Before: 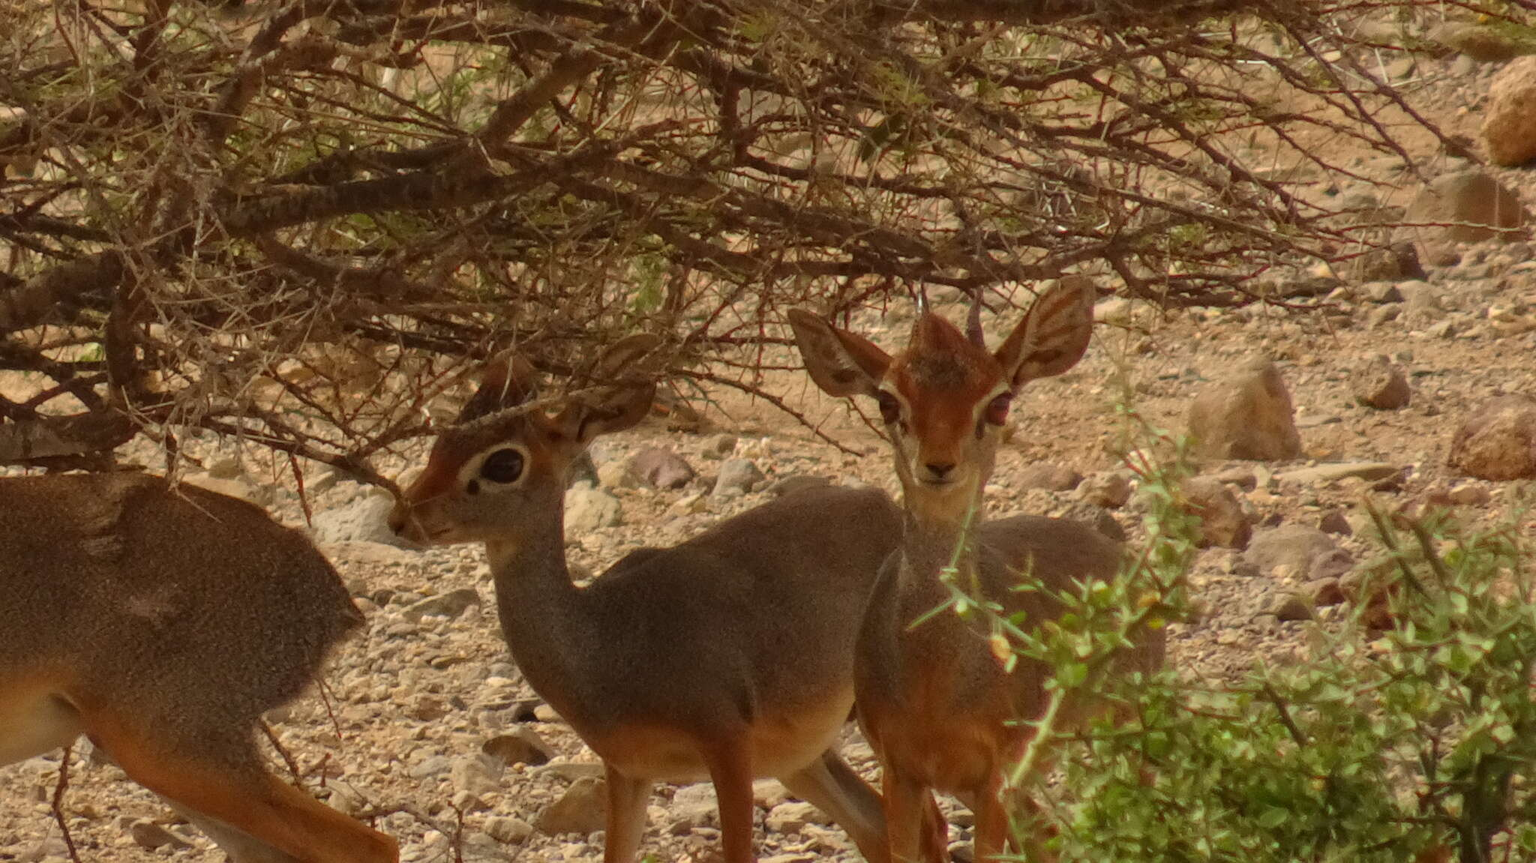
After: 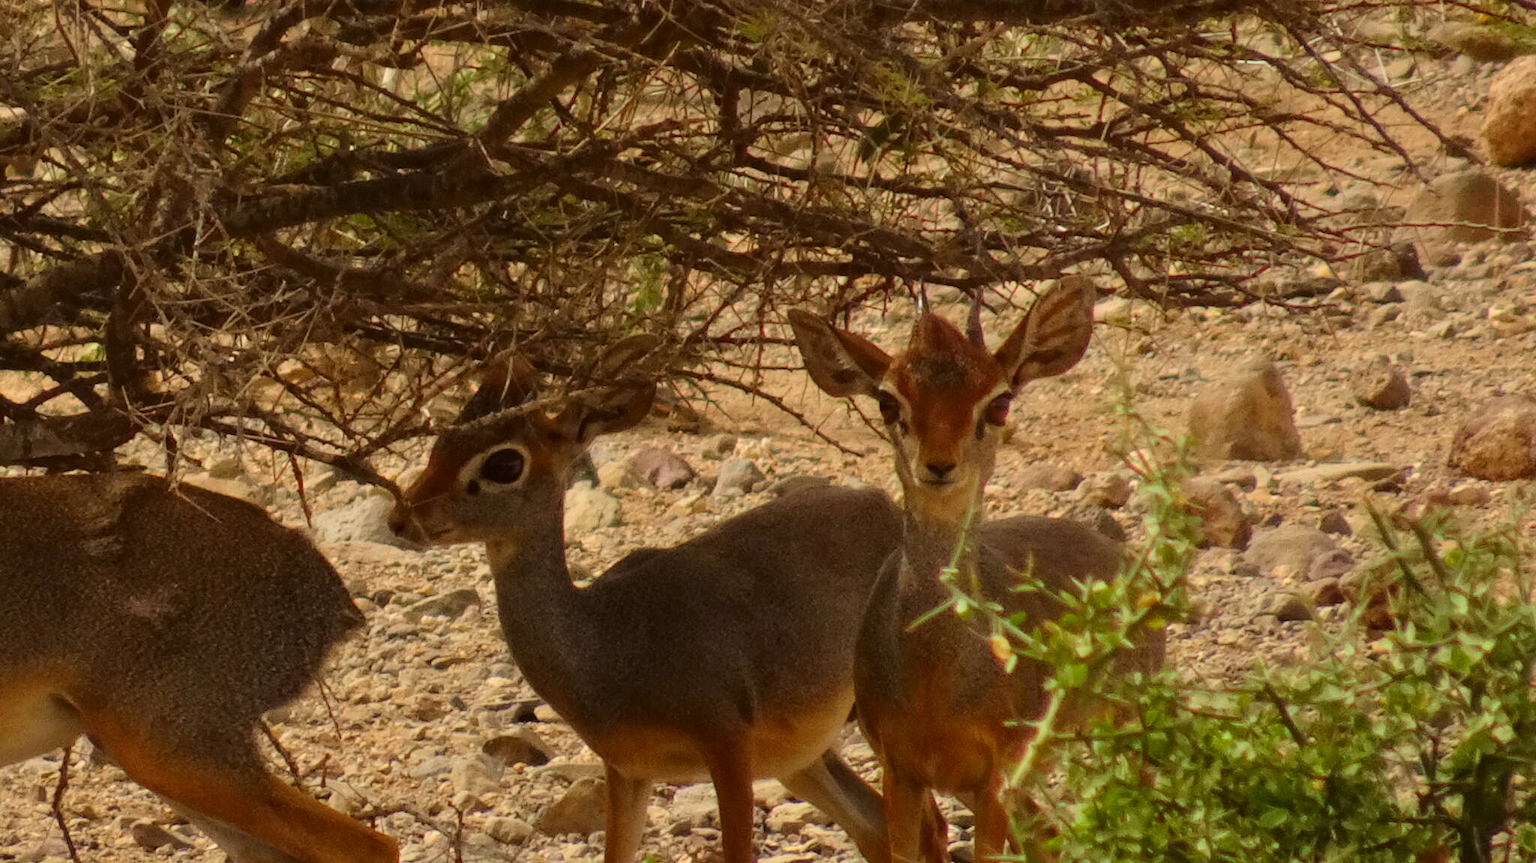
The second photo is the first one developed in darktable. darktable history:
tone equalizer: -8 EV -1.84 EV, -7 EV -1.16 EV, -6 EV -1.62 EV, smoothing diameter 25%, edges refinement/feathering 10, preserve details guided filter
white balance: red 0.988, blue 1.017
tone curve: curves: ch0 [(0, 0) (0.08, 0.056) (0.4, 0.4) (0.6, 0.612) (0.92, 0.924) (1, 1)], color space Lab, linked channels, preserve colors none
contrast brightness saturation: contrast 0.08, saturation 0.2
